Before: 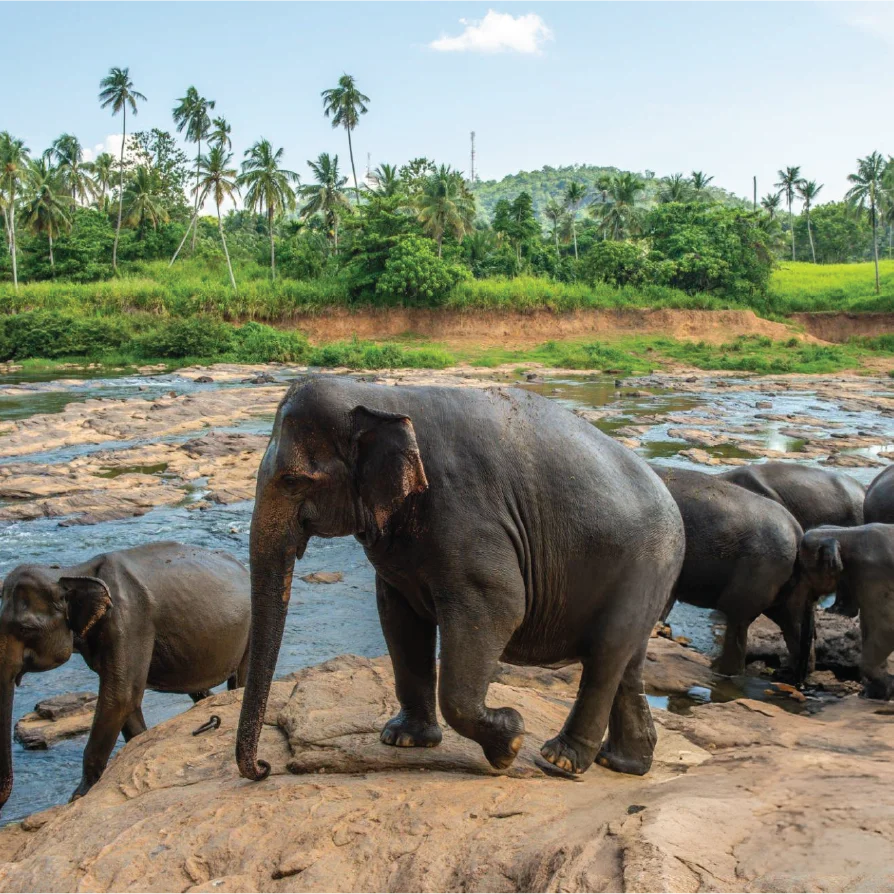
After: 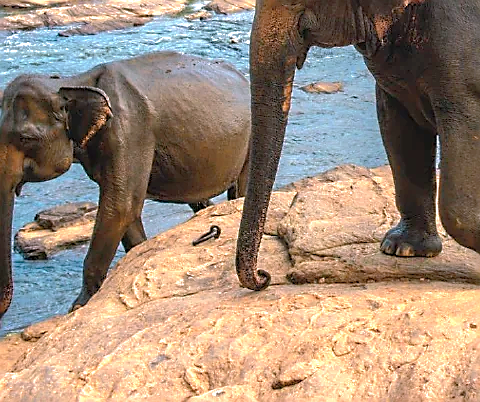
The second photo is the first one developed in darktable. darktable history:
crop and rotate: top 54.815%, right 46.28%, bottom 0.197%
exposure: exposure 0.668 EV, compensate highlight preservation false
color balance rgb: highlights gain › chroma 2.005%, highlights gain › hue 291.5°, perceptual saturation grading › global saturation 25.351%
sharpen: radius 1.408, amount 1.248, threshold 0.784
shadows and highlights: highlights -59.85
color zones: curves: ch0 [(0.018, 0.548) (0.197, 0.654) (0.425, 0.447) (0.605, 0.658) (0.732, 0.579)]; ch1 [(0.105, 0.531) (0.224, 0.531) (0.386, 0.39) (0.618, 0.456) (0.732, 0.456) (0.956, 0.421)]; ch2 [(0.039, 0.583) (0.215, 0.465) (0.399, 0.544) (0.465, 0.548) (0.614, 0.447) (0.724, 0.43) (0.882, 0.623) (0.956, 0.632)]
